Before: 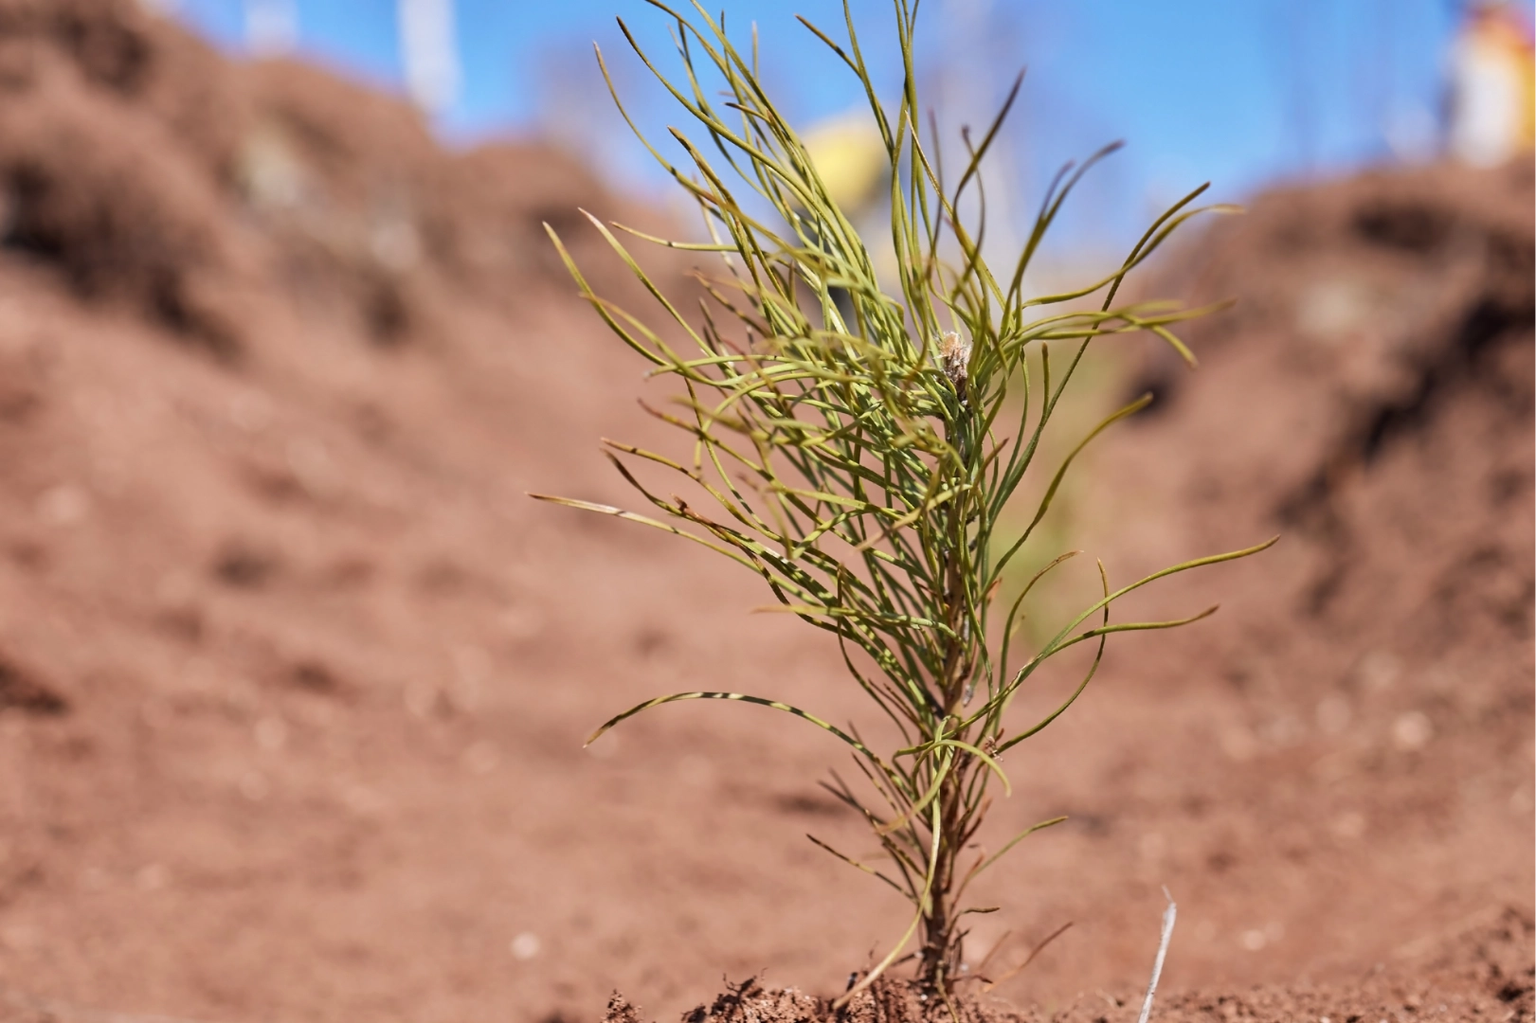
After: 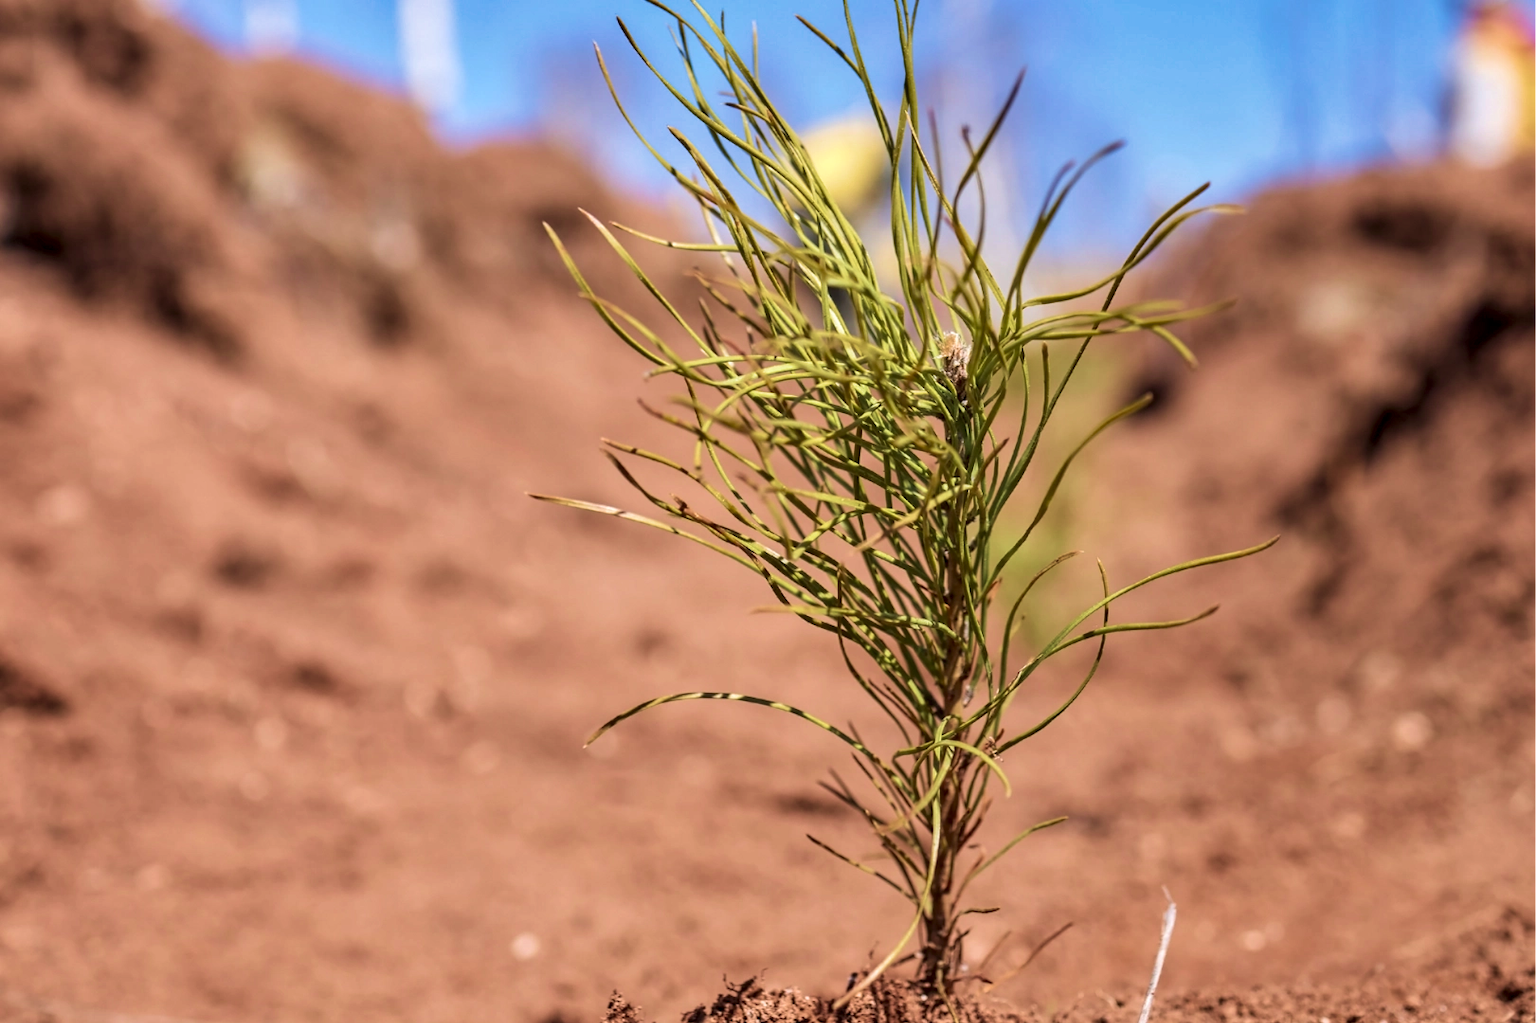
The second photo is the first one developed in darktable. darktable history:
velvia: strength 45%
local contrast: detail 130%
